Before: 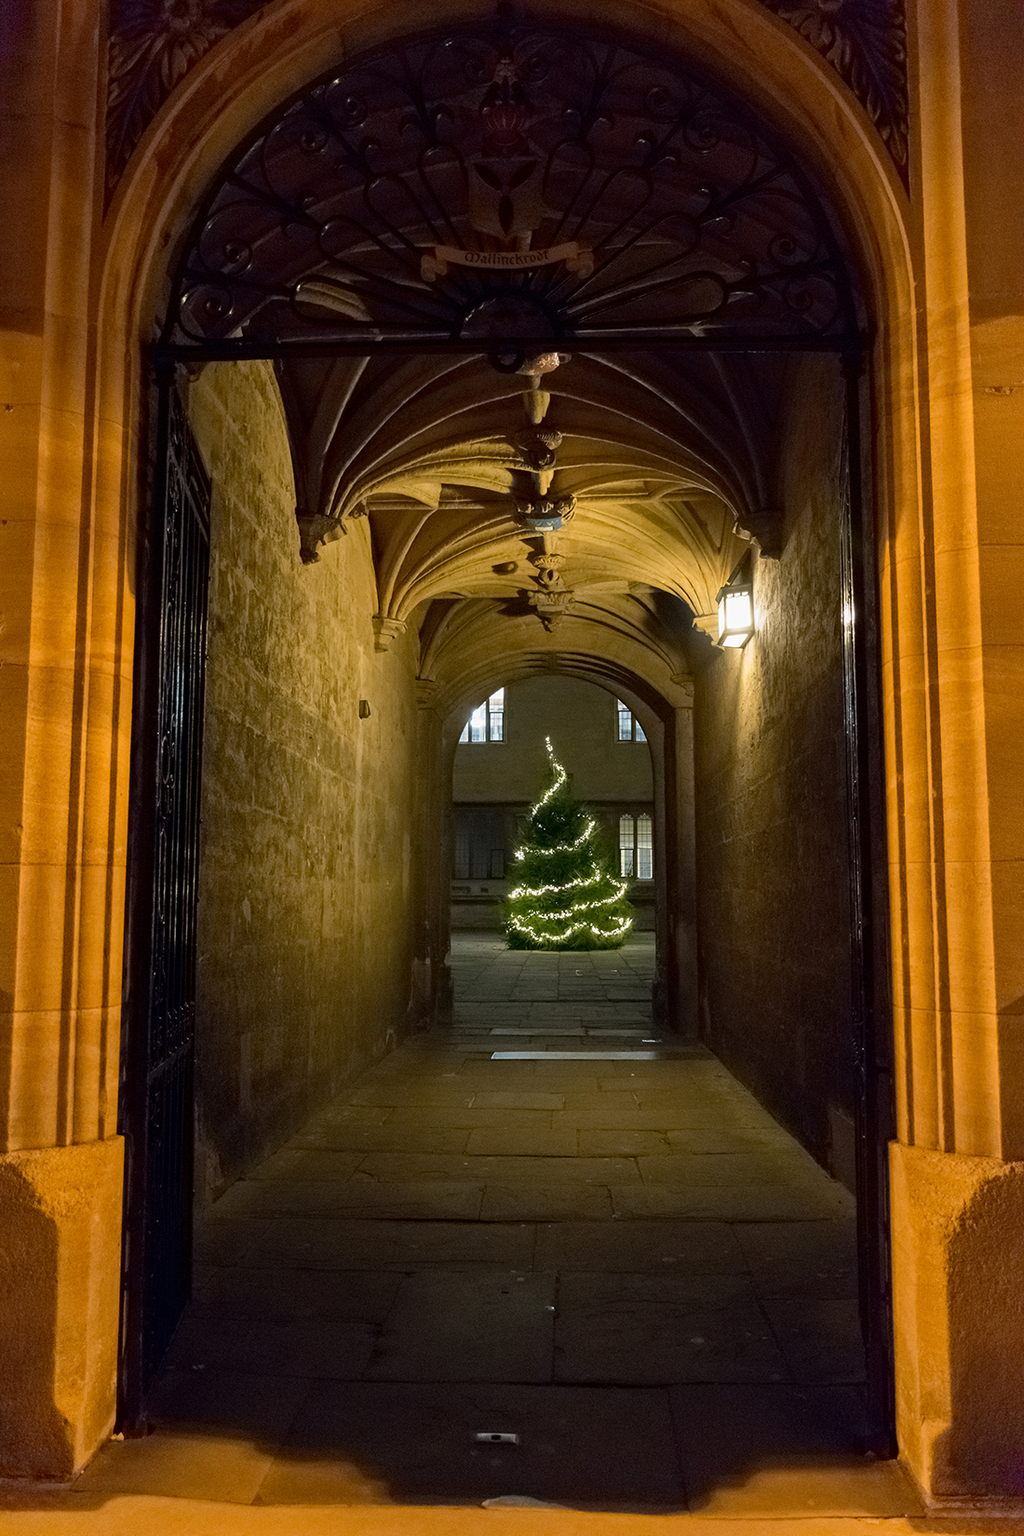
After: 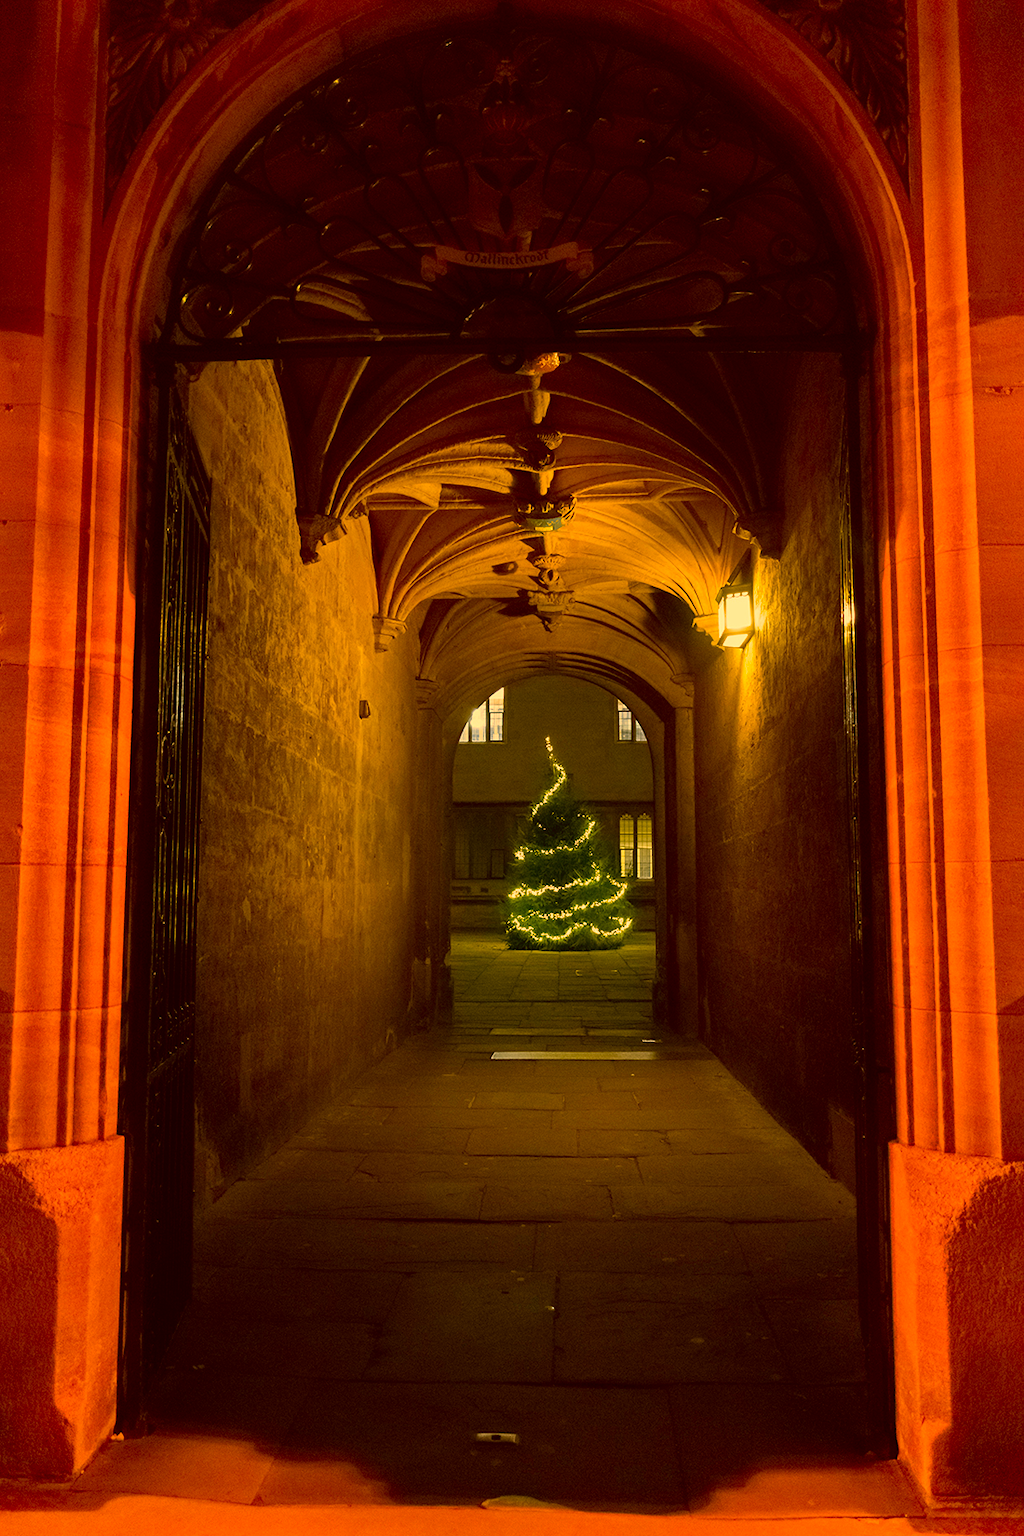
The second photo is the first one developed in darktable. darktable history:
color correction: highlights a* 10.84, highlights b* 29.79, shadows a* 2.68, shadows b* 17.24, saturation 1.76
